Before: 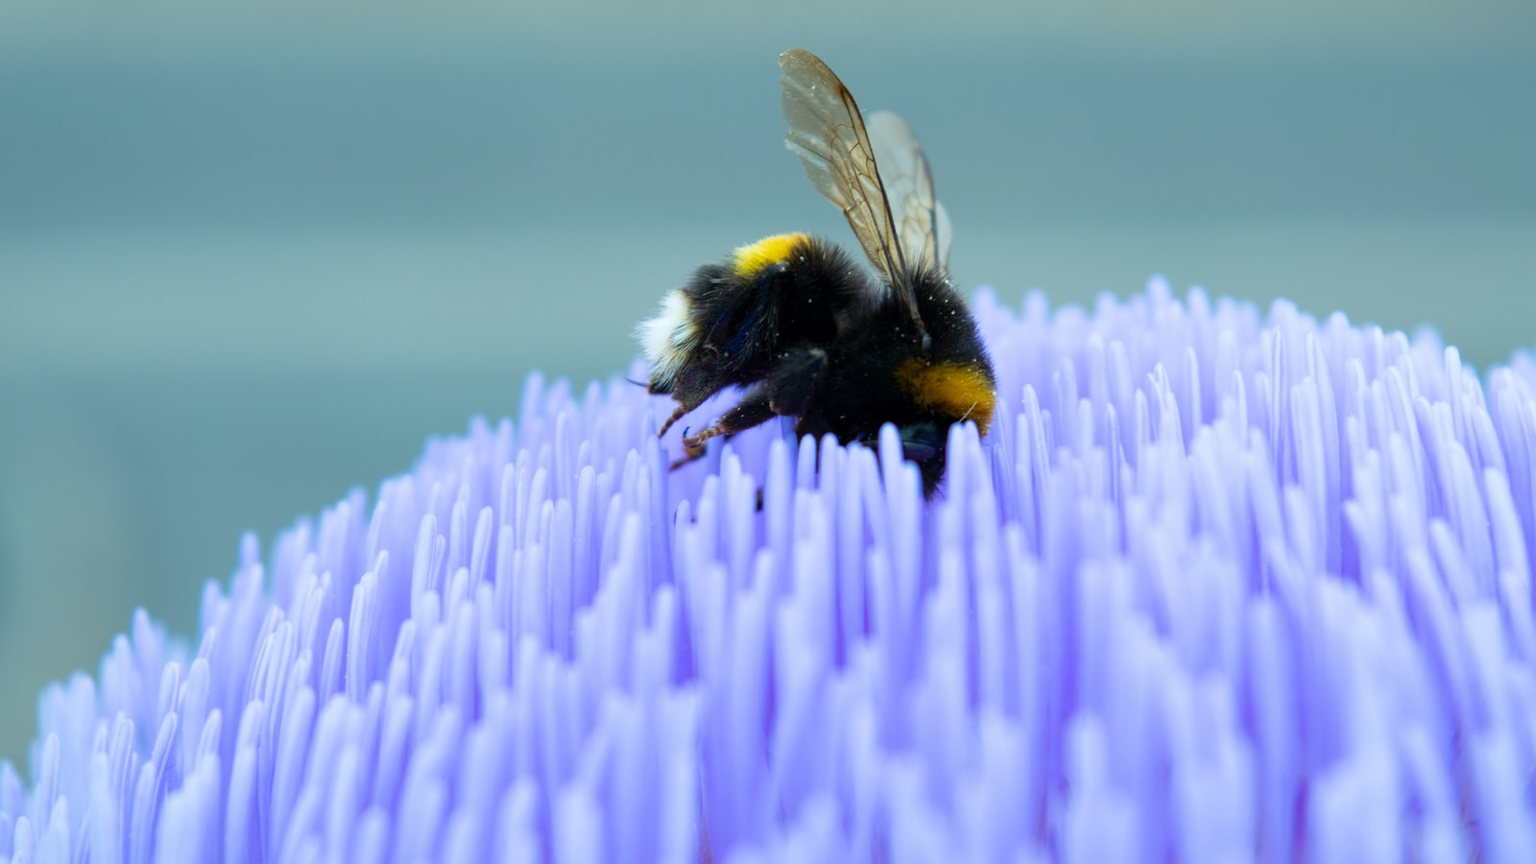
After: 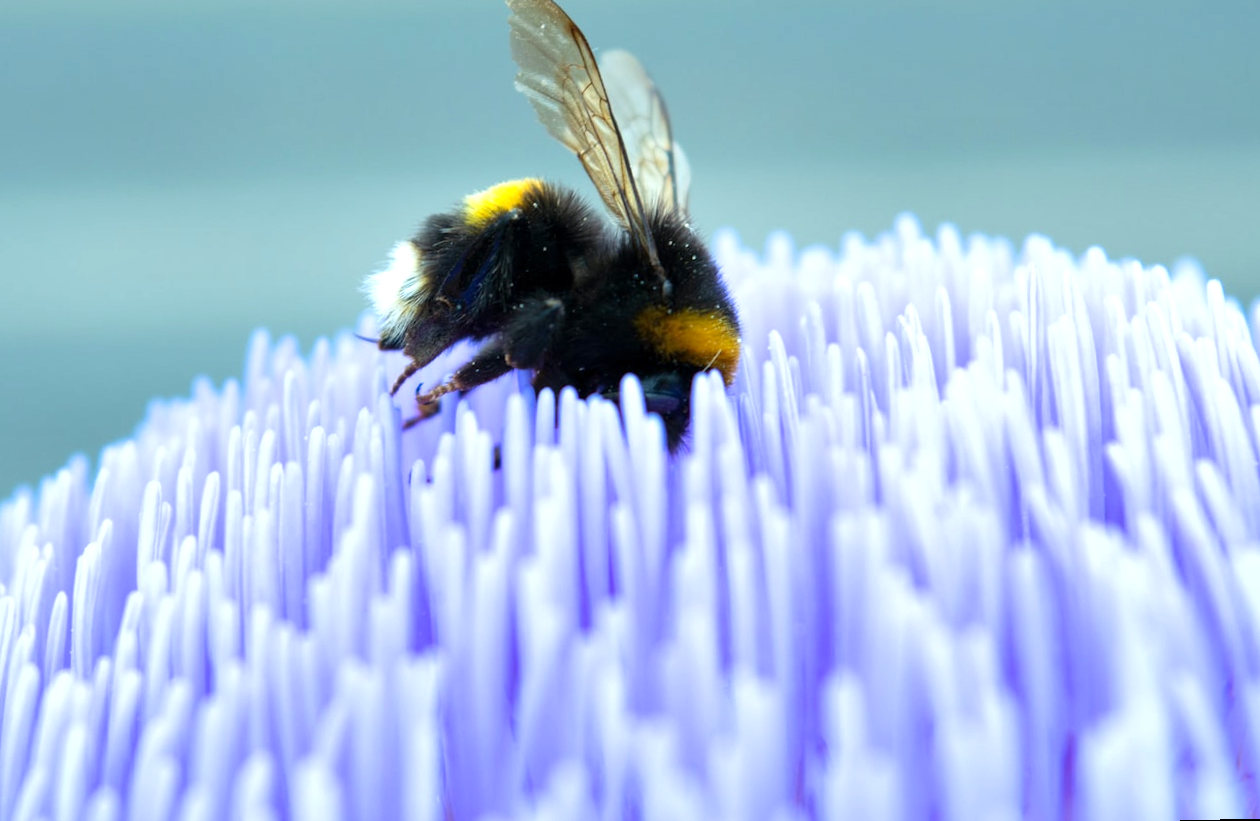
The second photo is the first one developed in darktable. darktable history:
rotate and perspective: rotation -1.42°, crop left 0.016, crop right 0.984, crop top 0.035, crop bottom 0.965
tone equalizer: on, module defaults
exposure: exposure 0.6 EV, compensate highlight preservation false
shadows and highlights: shadows -88.03, highlights -35.45, shadows color adjustment 99.15%, highlights color adjustment 0%, soften with gaussian
crop and rotate: left 17.959%, top 5.771%, right 1.742%
